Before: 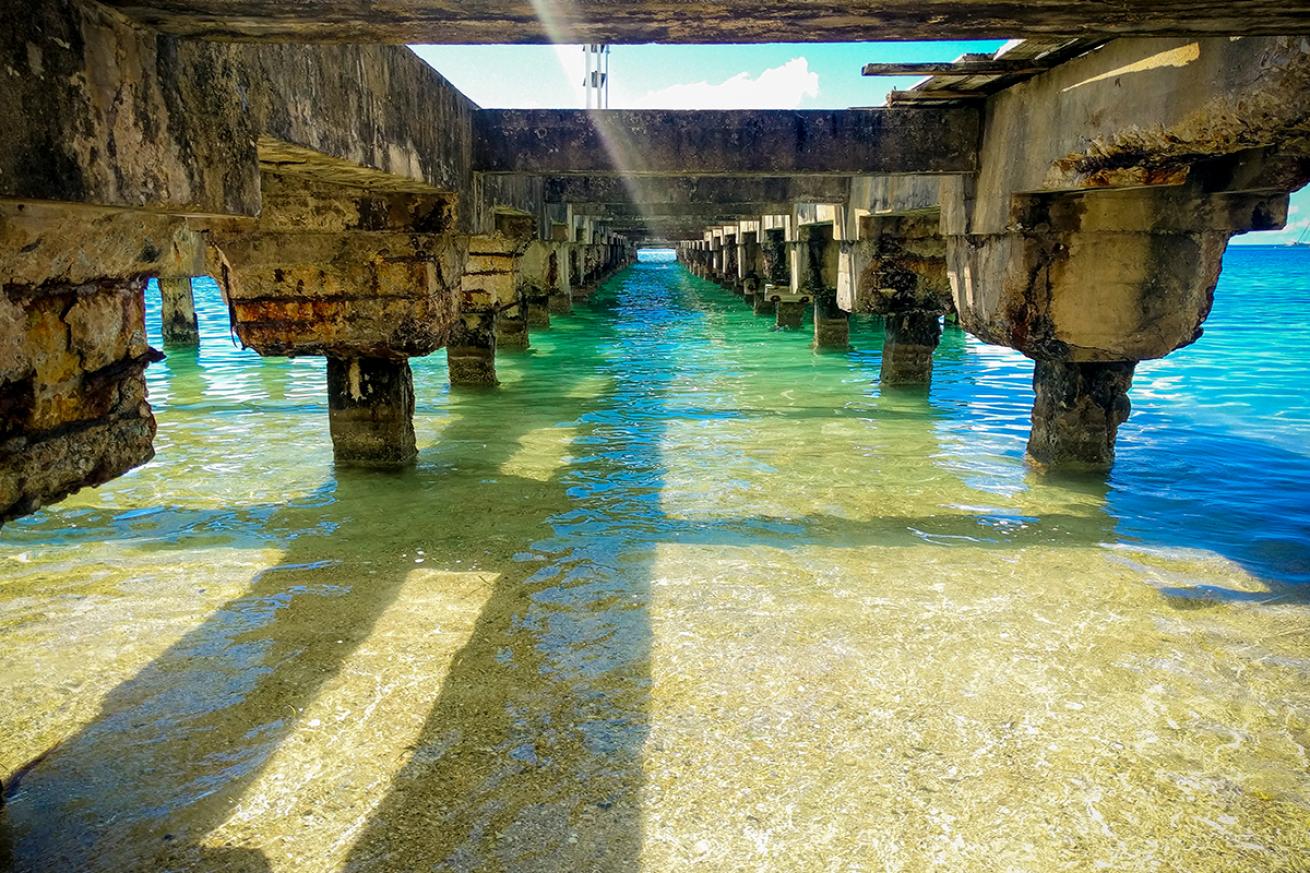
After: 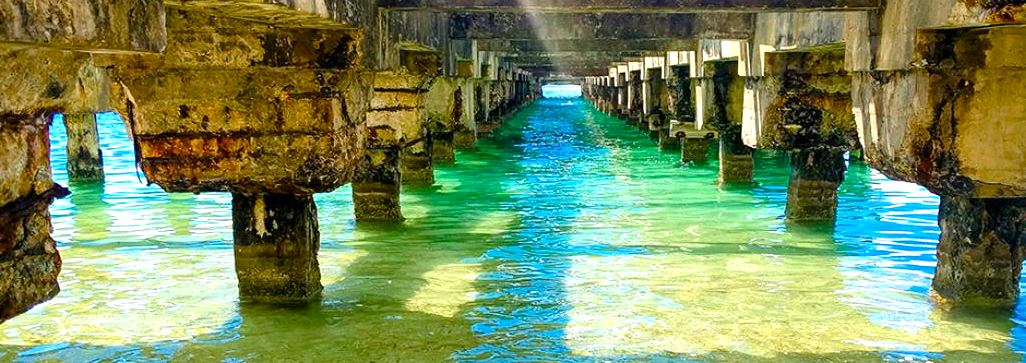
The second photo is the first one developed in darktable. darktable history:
exposure: black level correction 0, exposure 0.694 EV, compensate exposure bias true, compensate highlight preservation false
crop: left 7.291%, top 18.808%, right 14.362%, bottom 39.598%
color balance rgb: perceptual saturation grading › global saturation 20%, perceptual saturation grading › highlights -24.978%, perceptual saturation grading › shadows 50.252%, global vibrance 4.879%, contrast 2.647%
